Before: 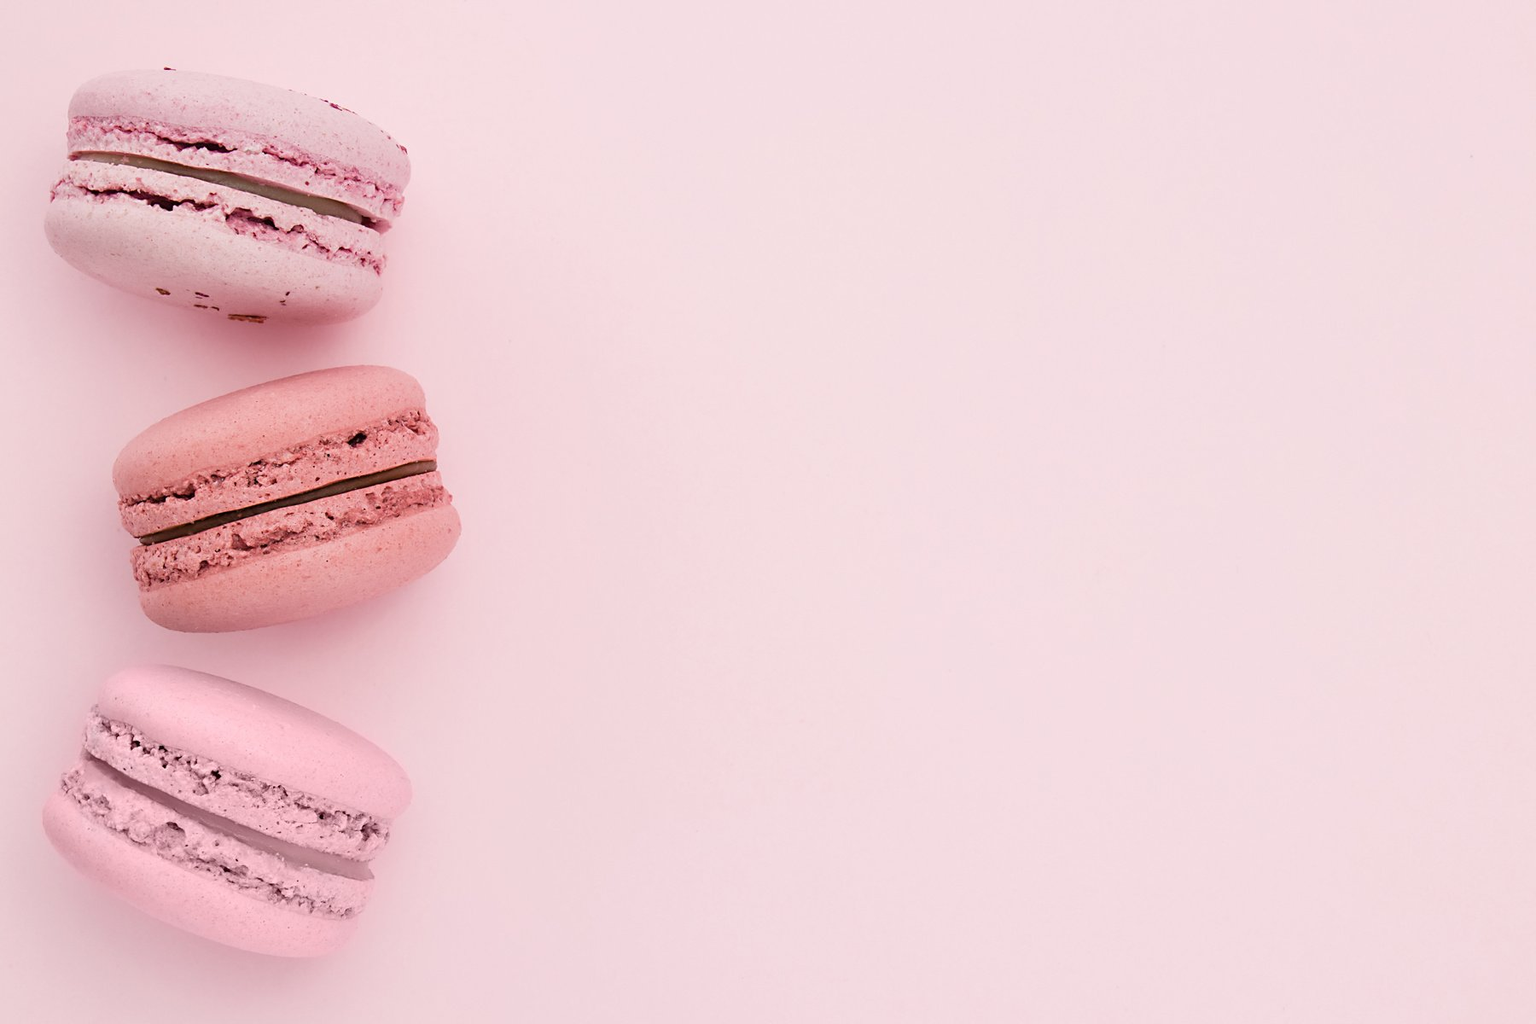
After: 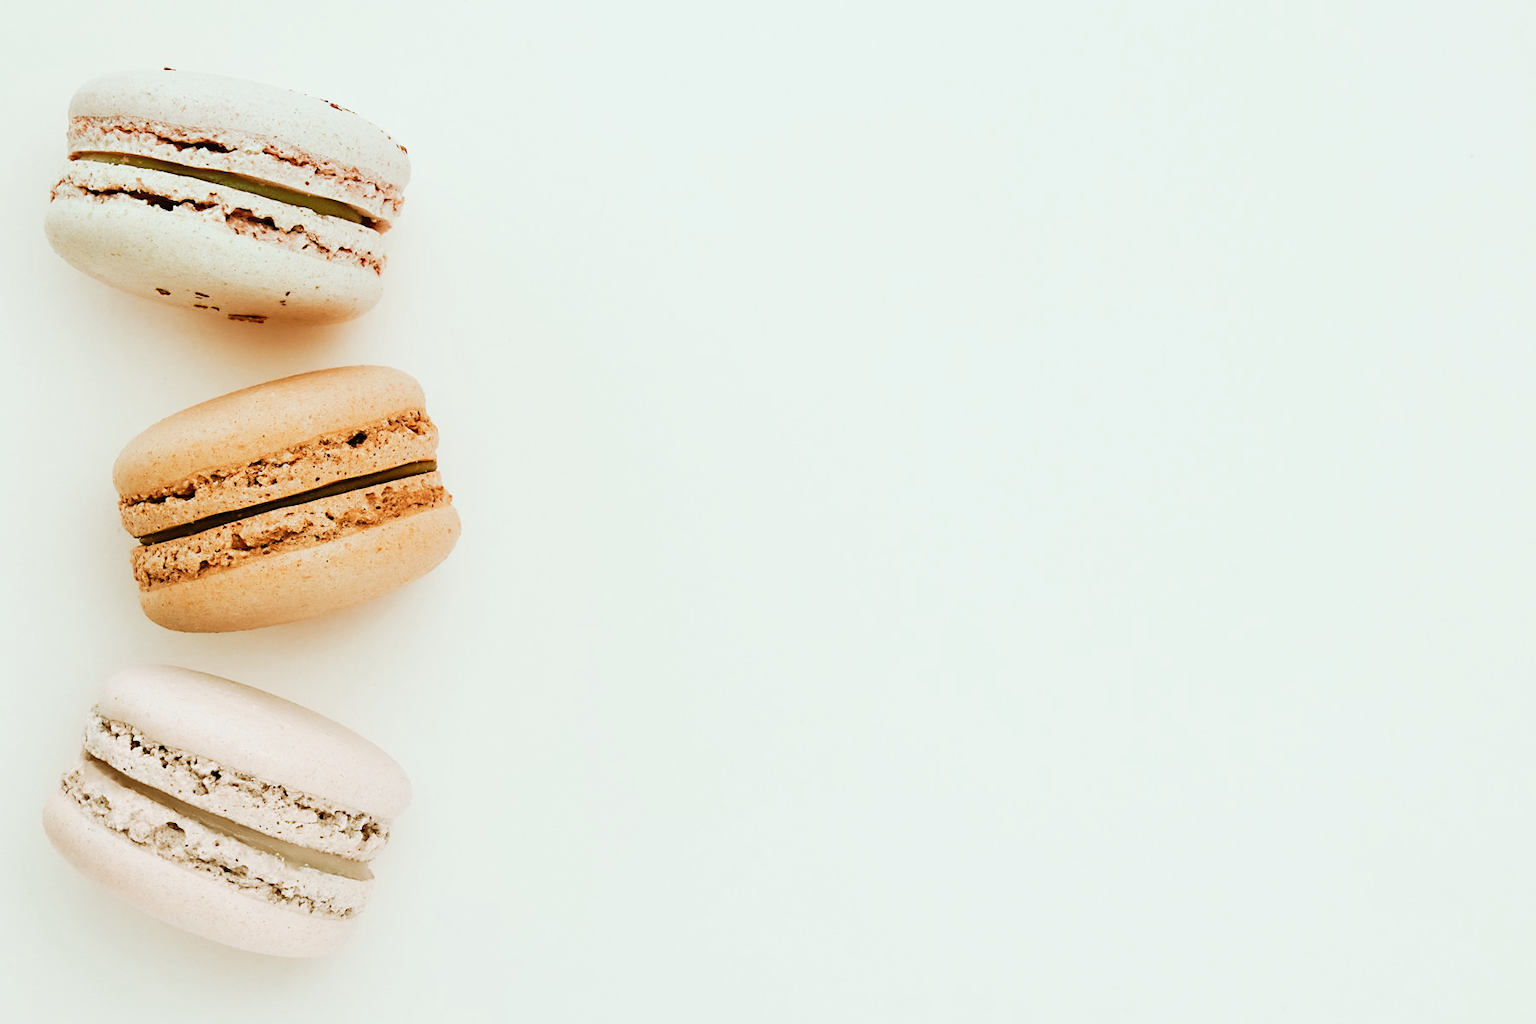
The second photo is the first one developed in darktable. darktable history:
tone curve: curves: ch0 [(0, 0) (0.003, 0.002) (0.011, 0.006) (0.025, 0.014) (0.044, 0.02) (0.069, 0.027) (0.1, 0.036) (0.136, 0.05) (0.177, 0.081) (0.224, 0.118) (0.277, 0.183) (0.335, 0.262) (0.399, 0.351) (0.468, 0.456) (0.543, 0.571) (0.623, 0.692) (0.709, 0.795) (0.801, 0.88) (0.898, 0.948) (1, 1)], preserve colors none
color look up table: target L [92.85, 86.61, 80.66, 81.57, 73.69, 65.98, 65.36, 58.35, 60.01, 52.34, 45.74, 25.23, 200.13, 87.55, 81.68, 70.7, 63.7, 61.36, 57.18, 50.57, 44.71, 45.8, 41.29, 23.03, 9.802, 0, 84.75, 72.16, 69.49, 61.12, 51.97, 54.3, 52.61, 43.09, 30.19, 32.63, 30.89, 20.8, 16.29, 14.42, 7.135, 93.76, 83.87, 82.07, 66.26, 57.71, 50.07, 40.05, 36.16], target a [-20.14, -5.89, -20.77, -51.76, -46.84, -37.24, -11.91, -38.18, -2.131, -32.99, -20.99, -13.47, 0, -4.66, 5.22, 20.46, 23.13, 8.541, 29.36, 43.32, -7.546, 36.54, 12.4, 25.89, 18.24, 0, -8.65, -16.16, 12.81, 35.7, 52.59, 2.284, -3.957, 5.528, 31.1, 32.53, 8.723, 30.02, 1.638, -1.274, 16.58, -19.92, -47.01, -34.92, -26.31, -28.06, -20.63, -24.77, -13.2], target b [13.68, 56.25, 62.75, 12.99, 43.12, 7.292, 30.93, 31.05, 44.9, 36.18, 29.84, 24.03, 0, 32.98, 15.21, 49.23, 50.51, 39.7, 27.44, 43.07, 20.4, 36.82, 33.24, 34.37, 14.16, 0, -2.291, -25.1, -8.346, -20.46, 27.47, -25.51, -42.4, 11.98, -14.72, -60.92, -34.7, 14.43, 18.52, -2.199, -21.42, -4.437, -9.312, -15.13, -25.34, -0.027, -6.109, 15.55, -7.395], num patches 49
